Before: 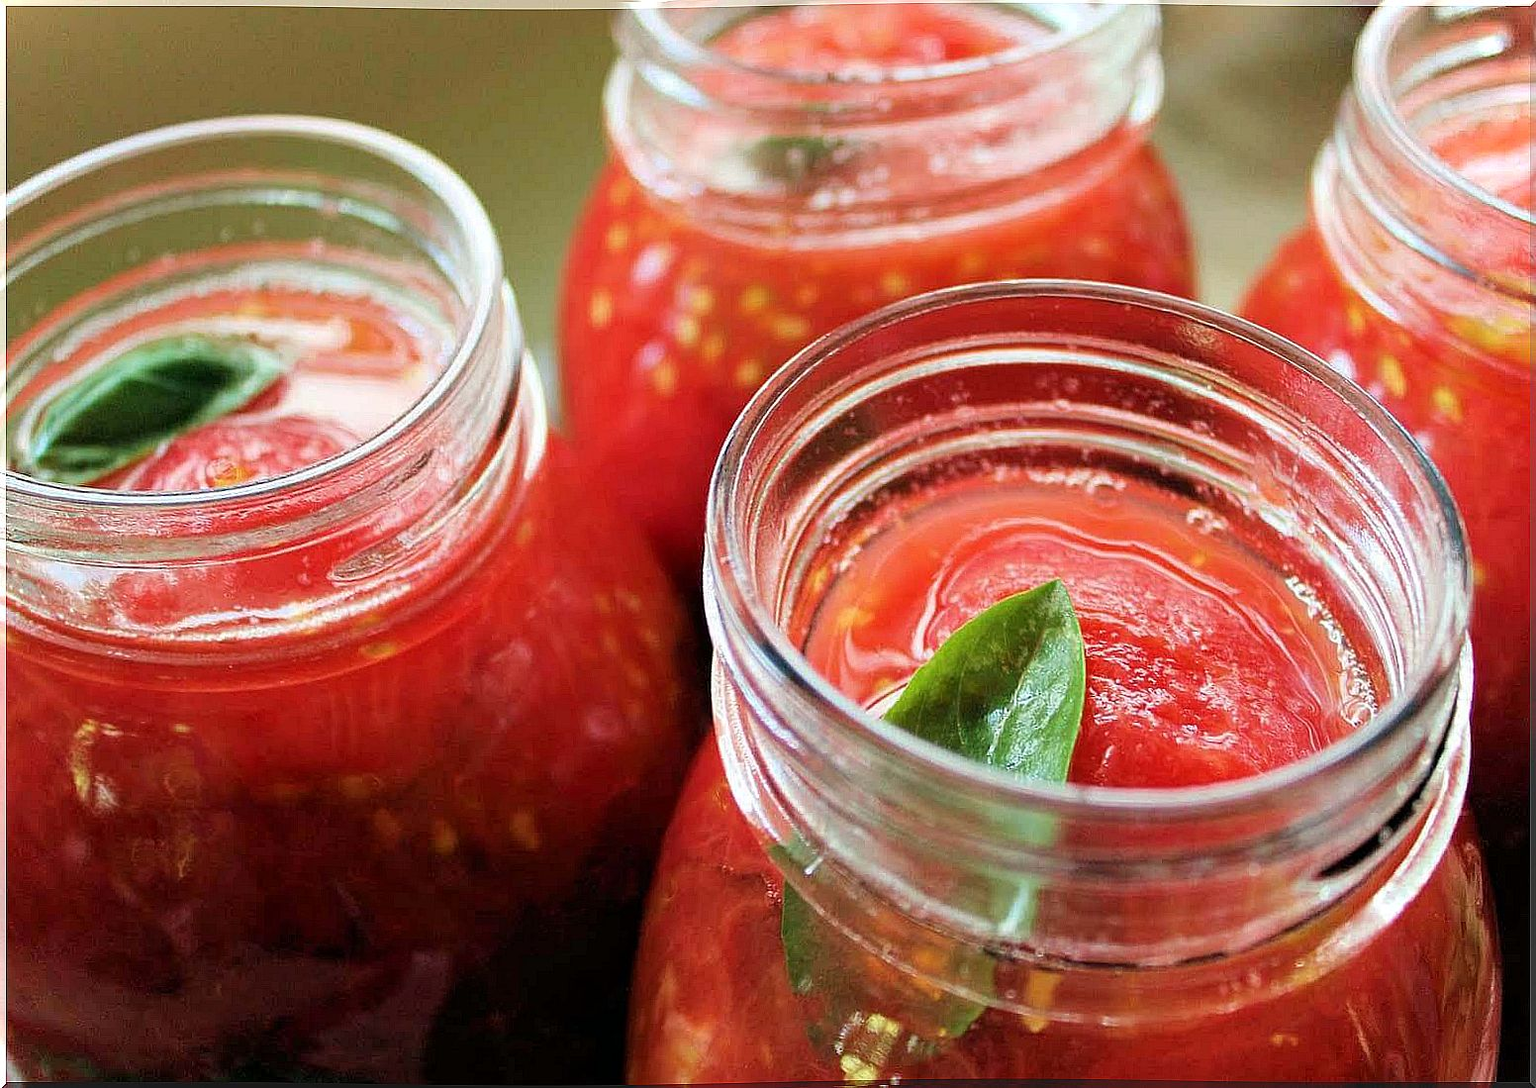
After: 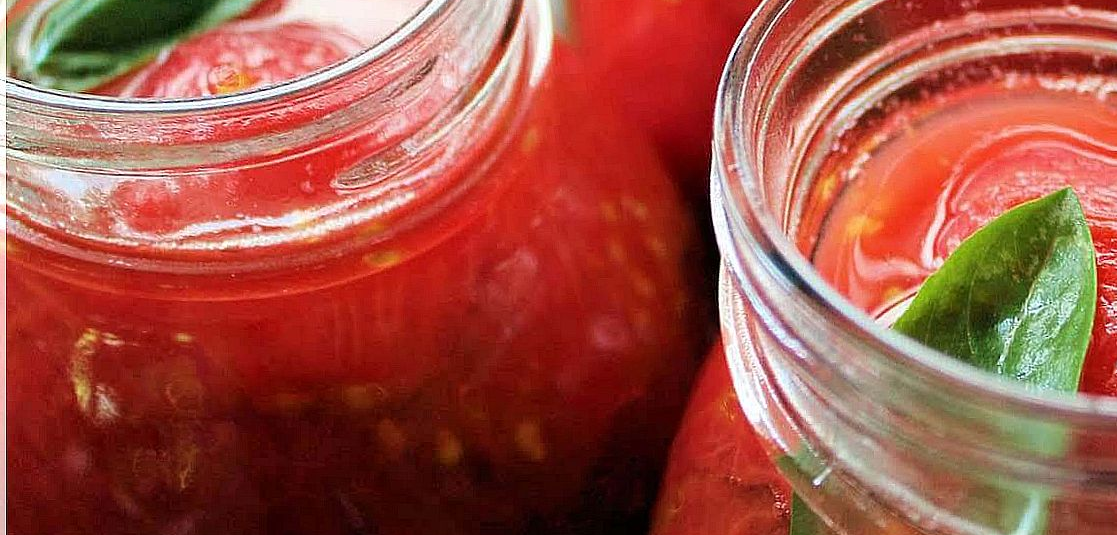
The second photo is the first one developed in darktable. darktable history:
crop: top 36.26%, right 28.026%, bottom 15.029%
